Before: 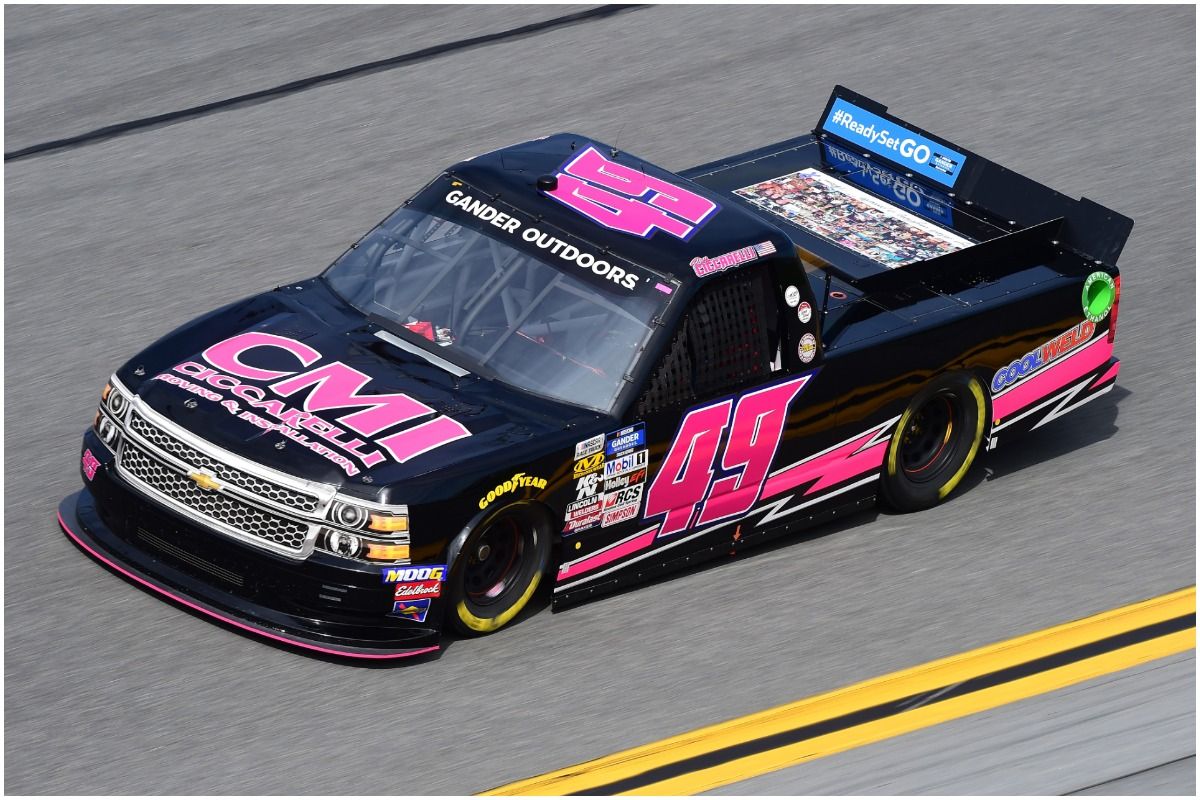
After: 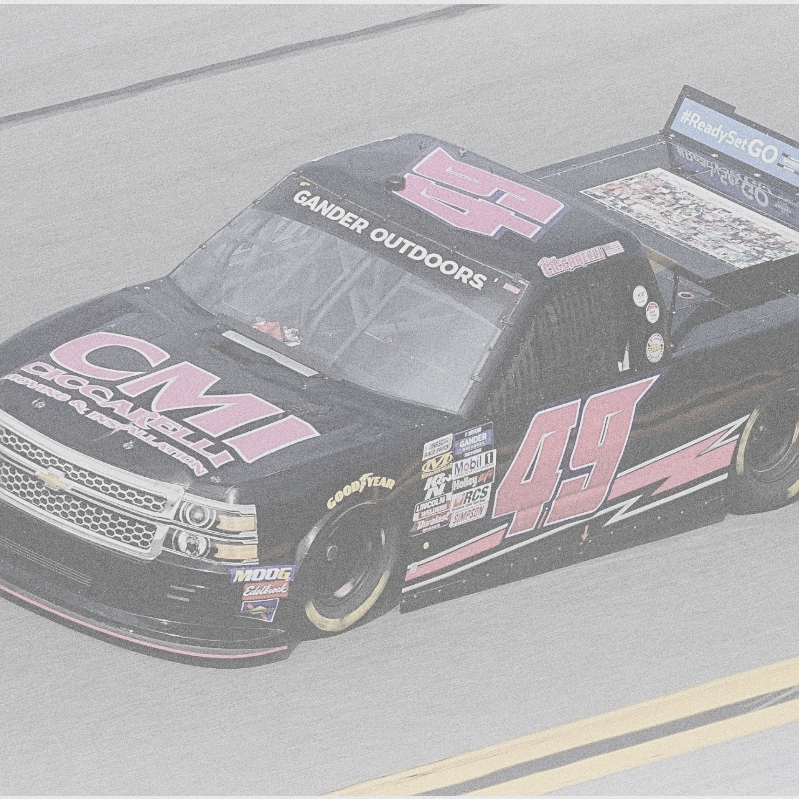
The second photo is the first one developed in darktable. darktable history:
shadows and highlights: shadows -23.08, highlights 46.15, soften with gaussian
tone equalizer: on, module defaults
contrast brightness saturation: contrast -0.32, brightness 0.75, saturation -0.78
exposure: black level correction 0, exposure -0.721 EV, compensate highlight preservation false
crop and rotate: left 12.673%, right 20.66%
white balance: red 1.004, blue 1.024
sharpen: on, module defaults
grain: coarseness 9.61 ISO, strength 35.62%
